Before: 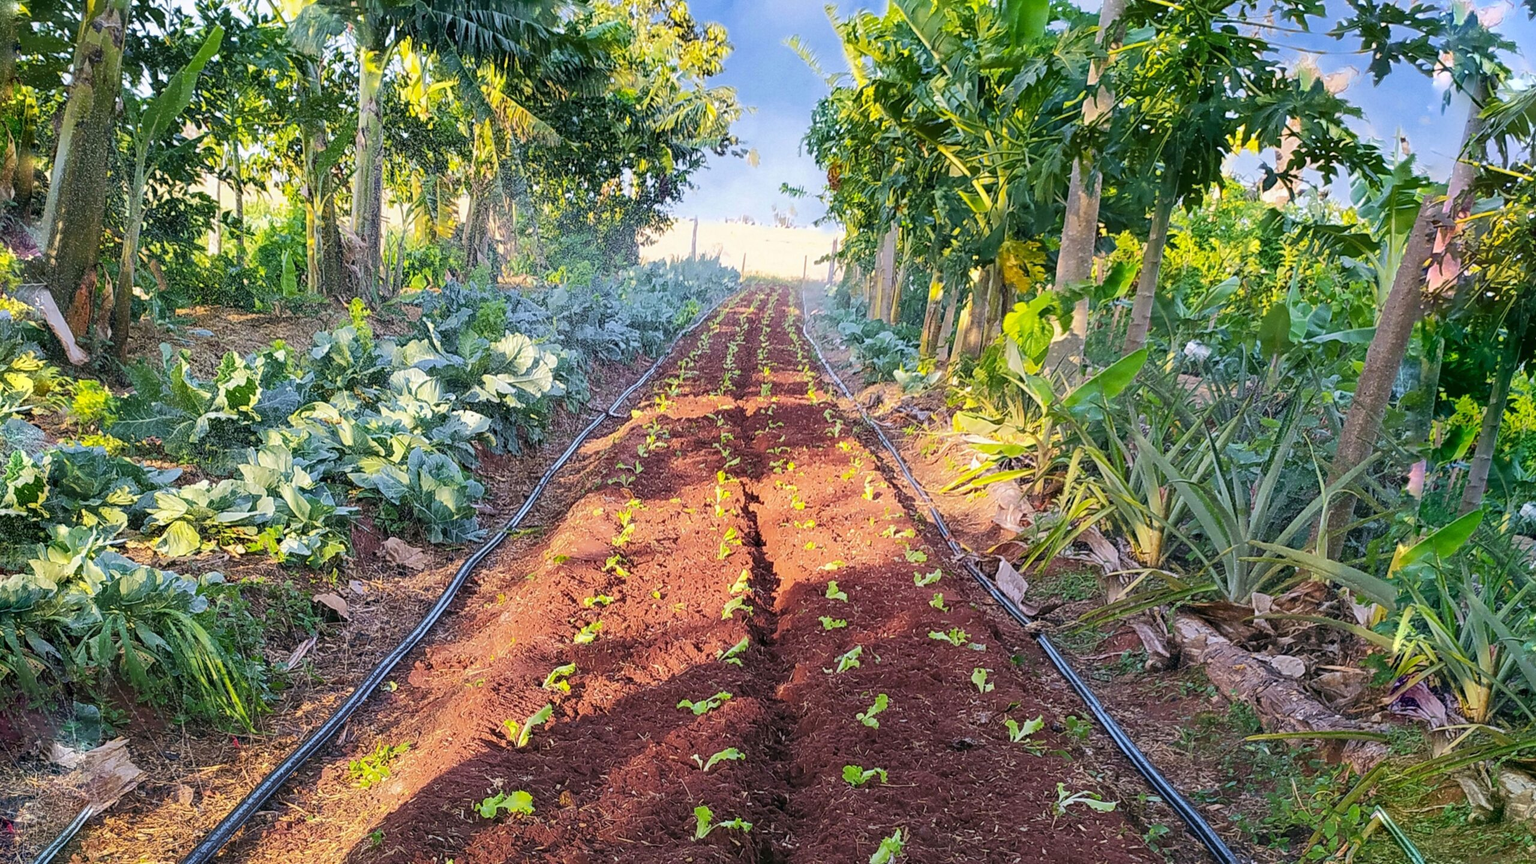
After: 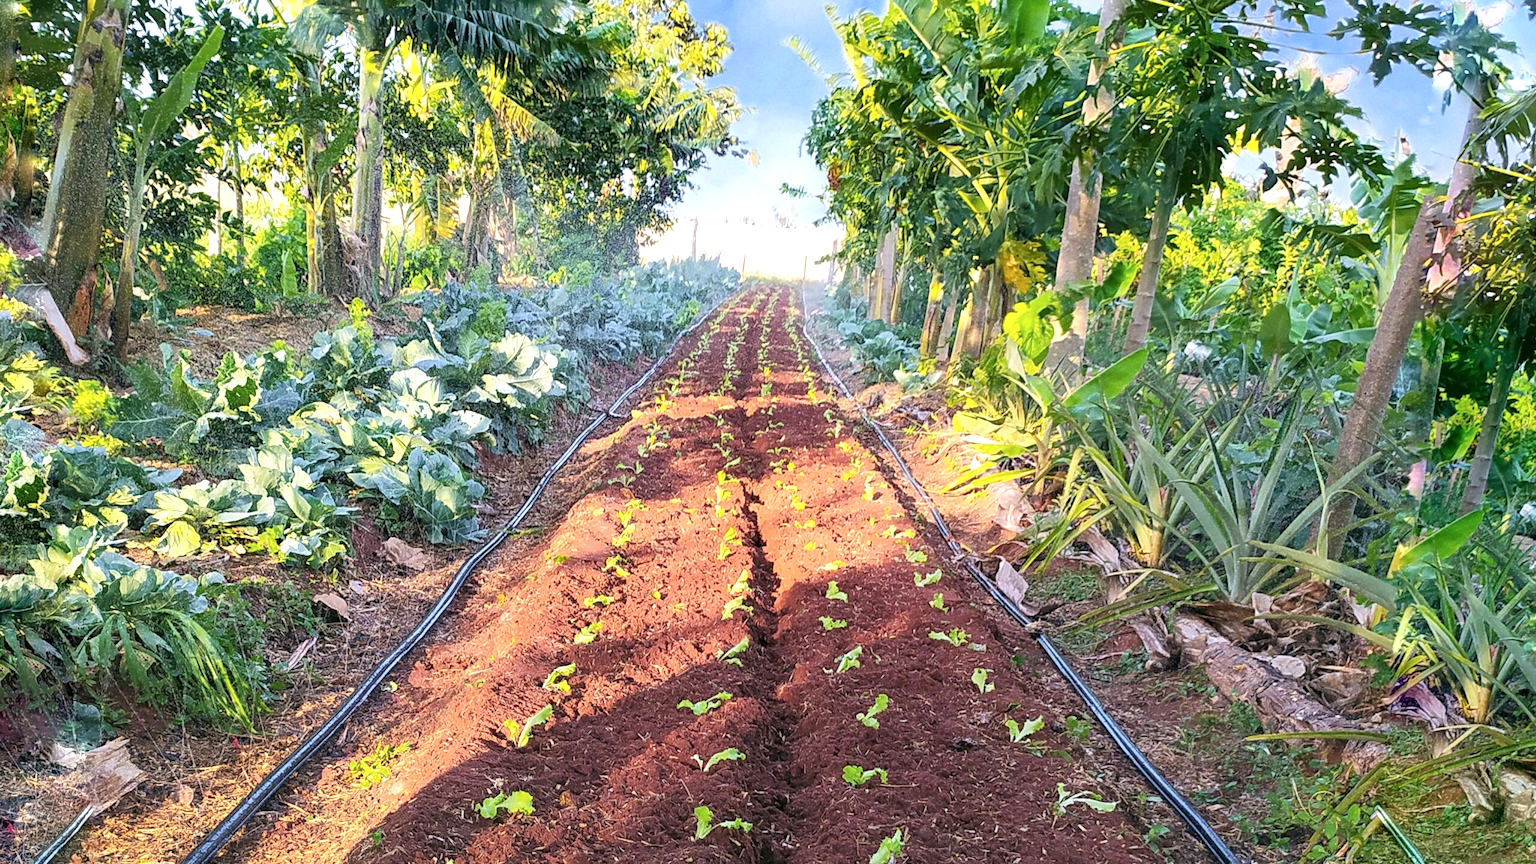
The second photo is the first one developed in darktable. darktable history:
contrast brightness saturation: saturation -0.065
exposure: black level correction 0.001, exposure 0.499 EV, compensate highlight preservation false
